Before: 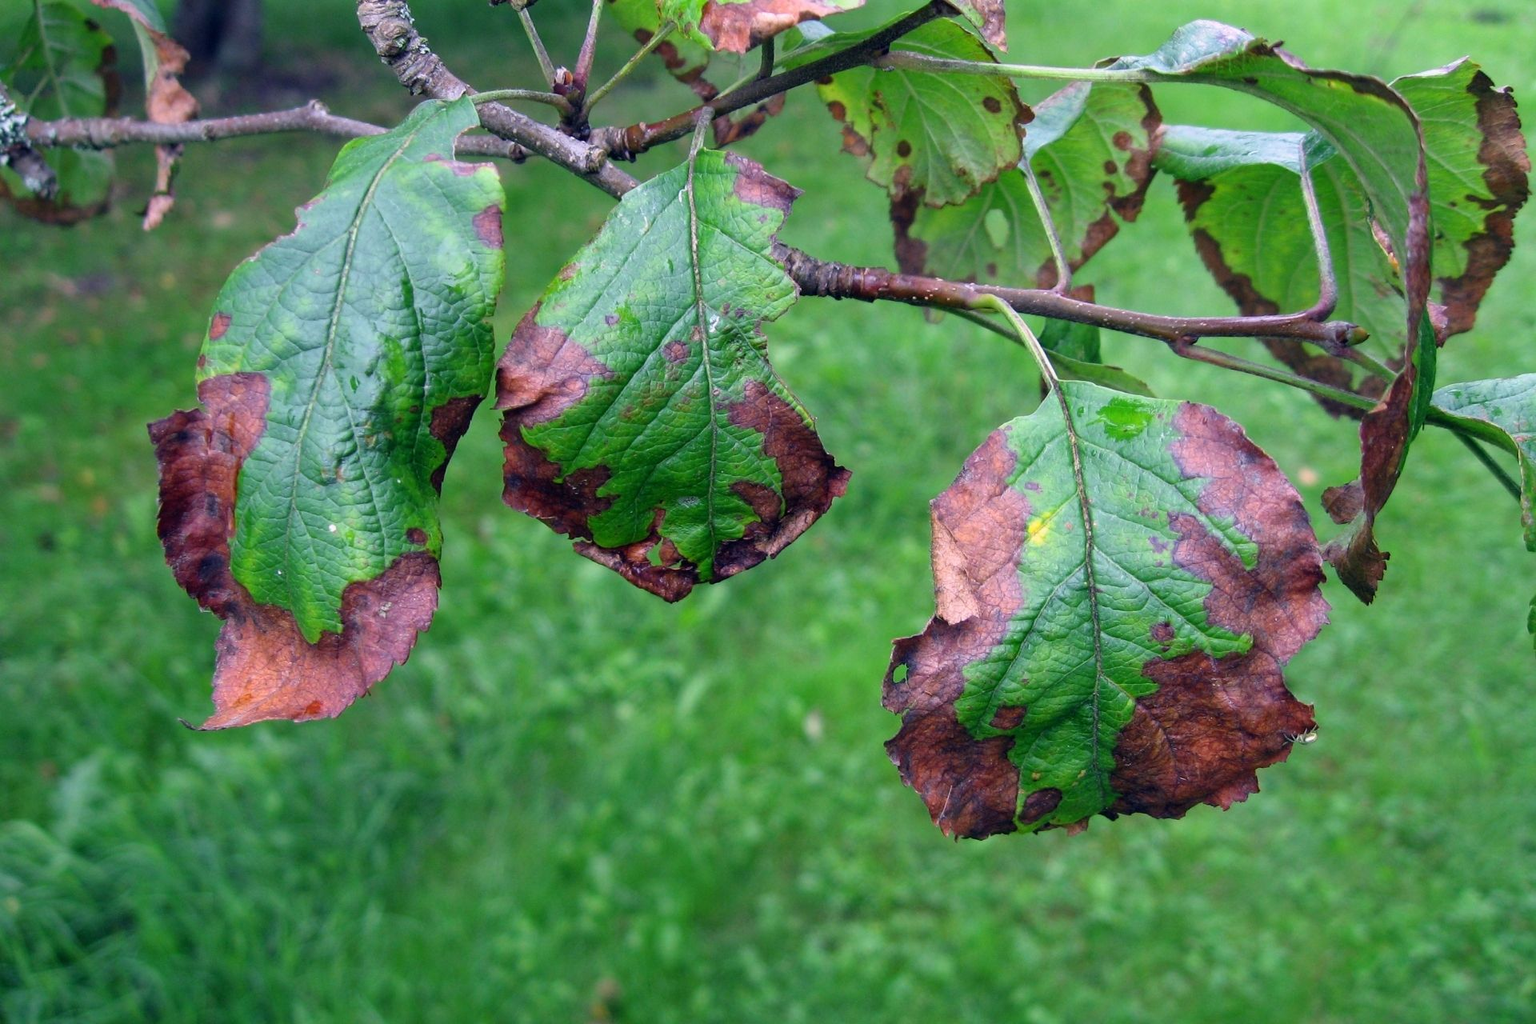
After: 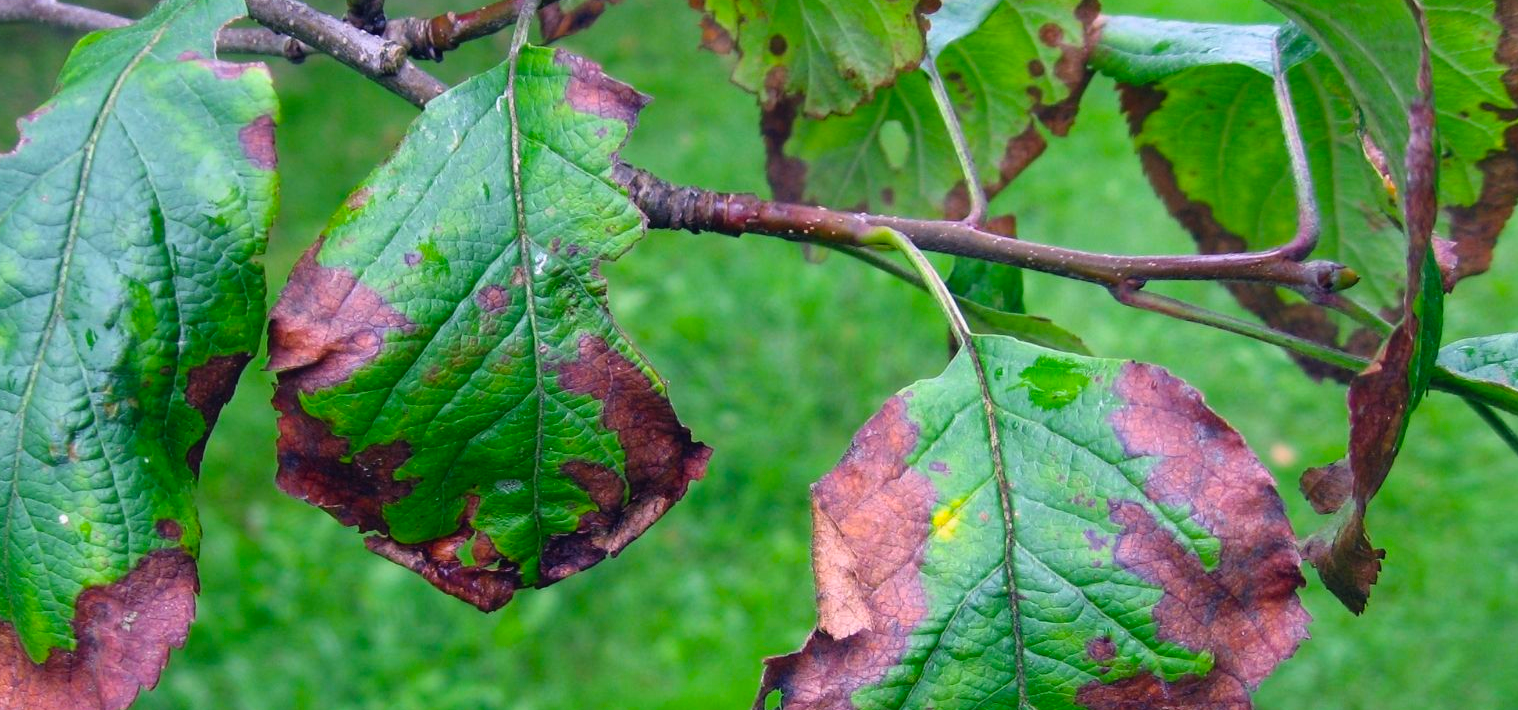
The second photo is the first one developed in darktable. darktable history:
crop: left 18.367%, top 11.083%, right 2.546%, bottom 33.39%
color balance rgb: global offset › luminance 0.274%, perceptual saturation grading › global saturation 29.429%
color correction: highlights b* -0.006
